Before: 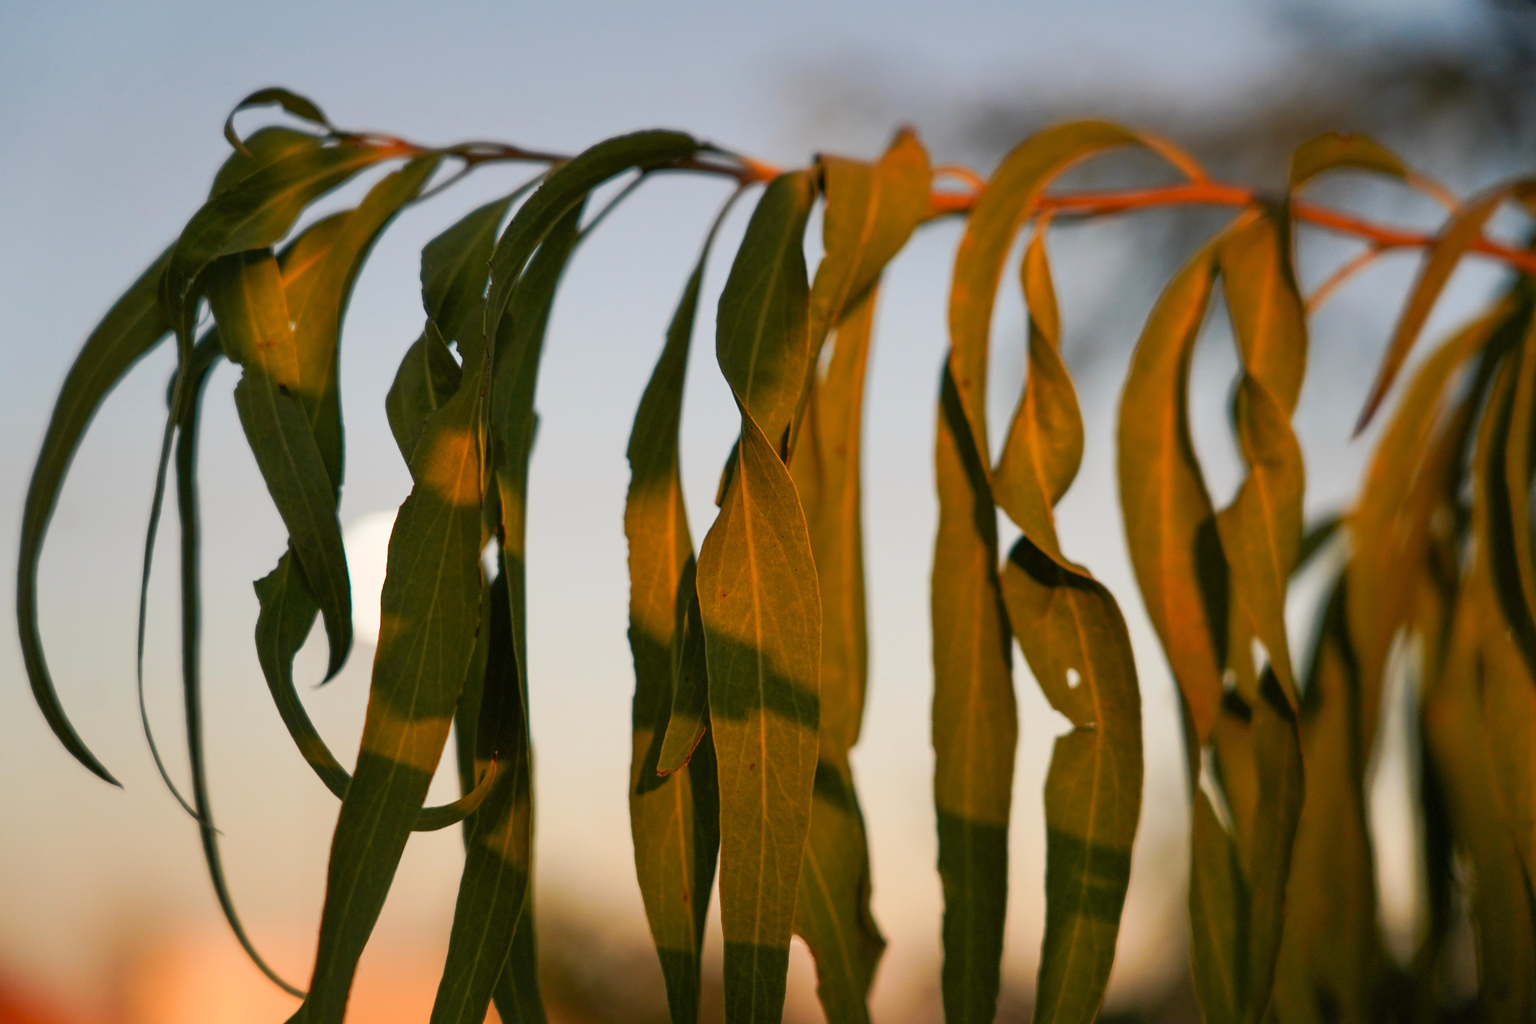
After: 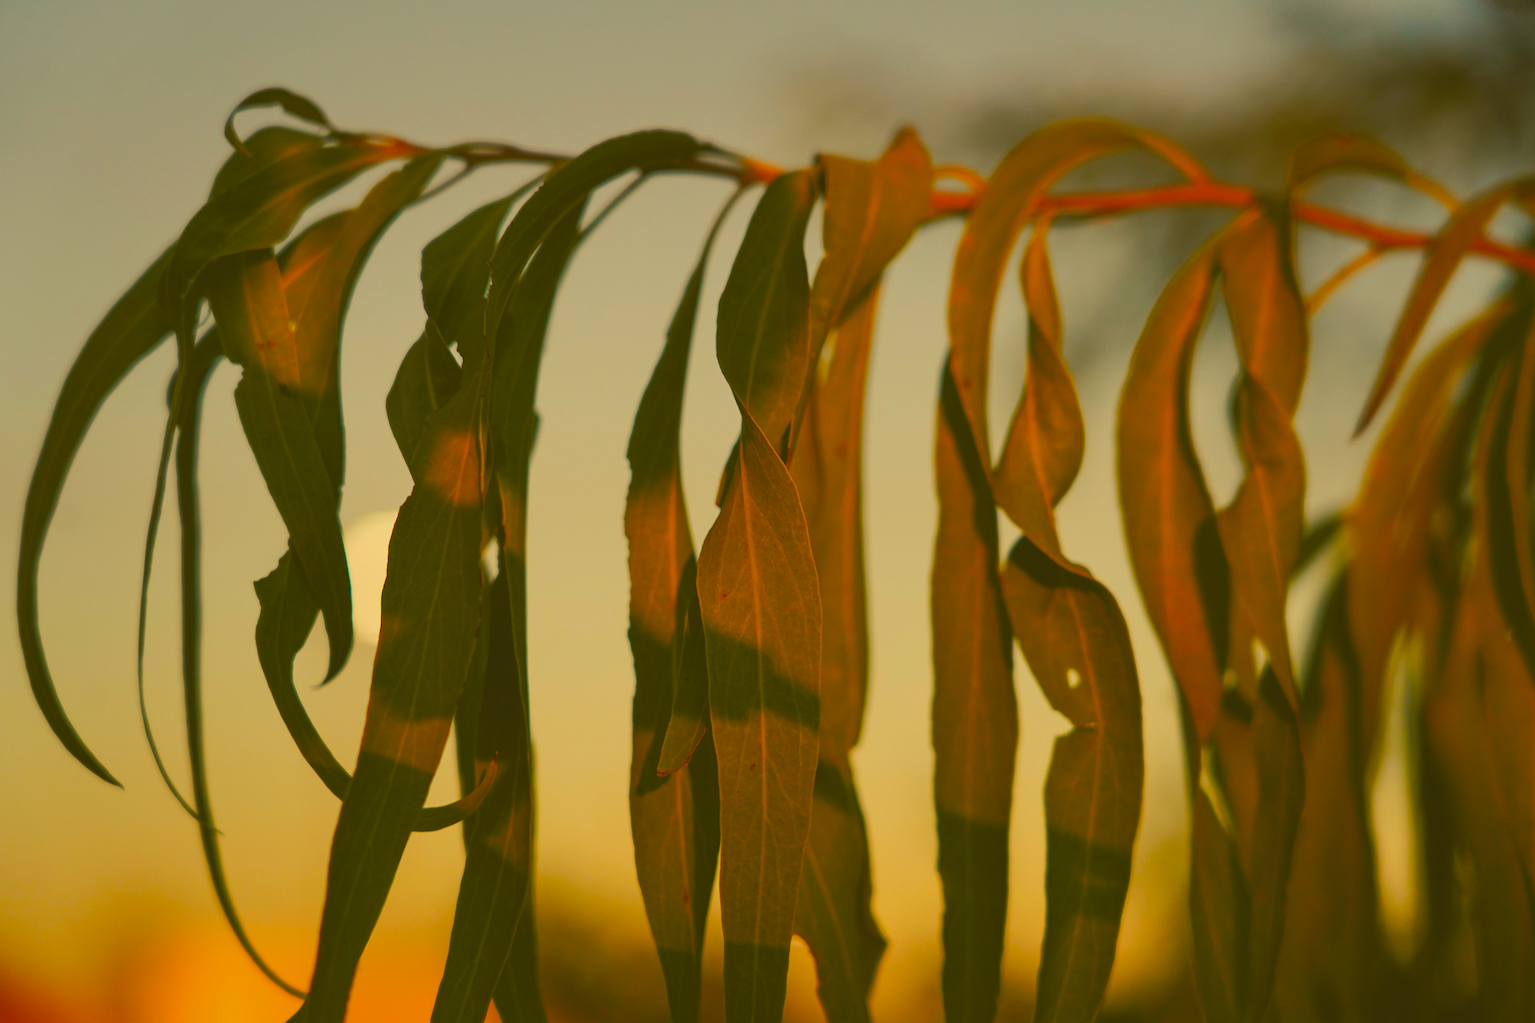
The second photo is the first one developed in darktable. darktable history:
color correction: highlights a* 0.129, highlights b* 28.87, shadows a* -0.189, shadows b* 21.49
exposure: black level correction -0.036, exposure -0.498 EV, compensate highlight preservation false
color balance rgb: highlights gain › chroma 3.064%, highlights gain › hue 71.79°, linear chroma grading › global chroma 15.455%, perceptual saturation grading › global saturation 30.95%, global vibrance 9.217%
